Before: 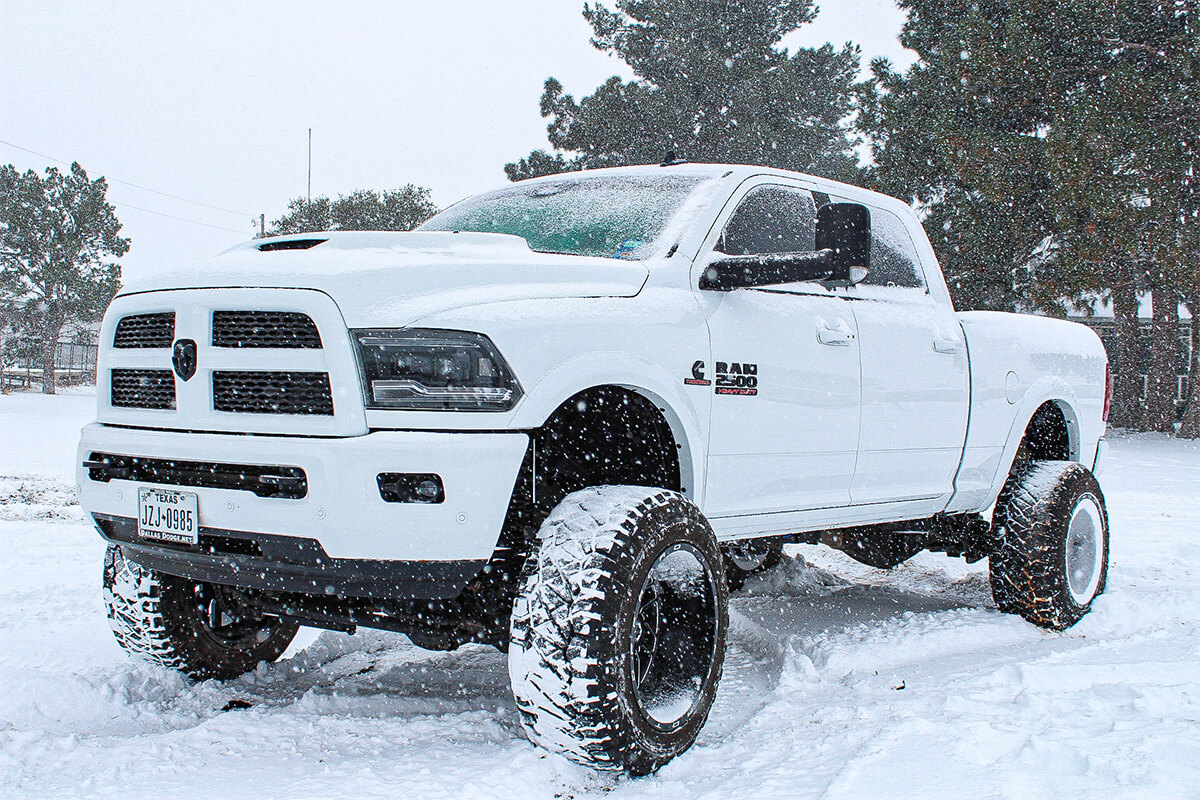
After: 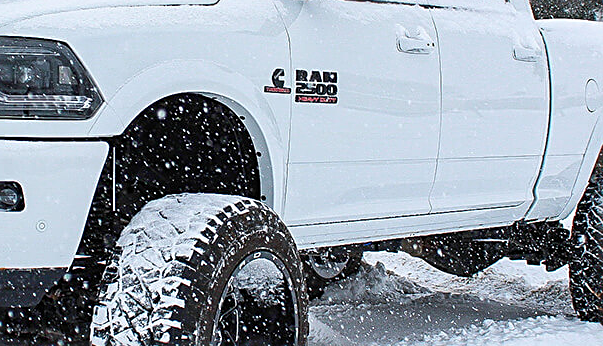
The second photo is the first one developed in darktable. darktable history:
crop: left 35.03%, top 36.625%, right 14.663%, bottom 20.057%
sharpen: on, module defaults
exposure: exposure -0.041 EV, compensate highlight preservation false
